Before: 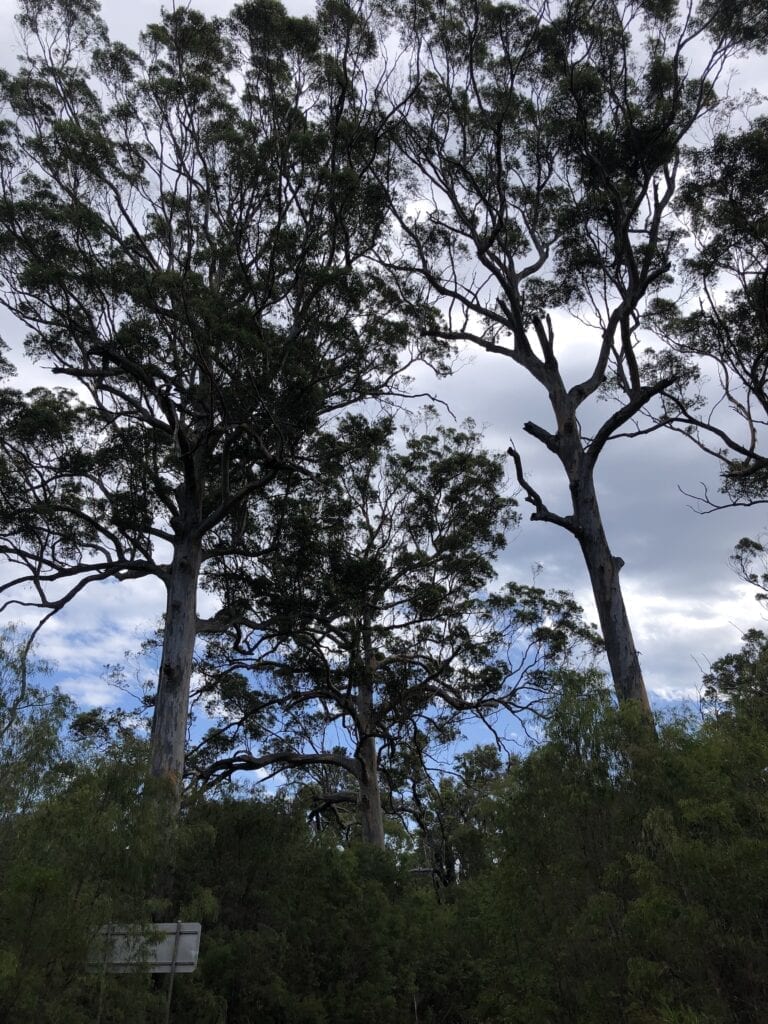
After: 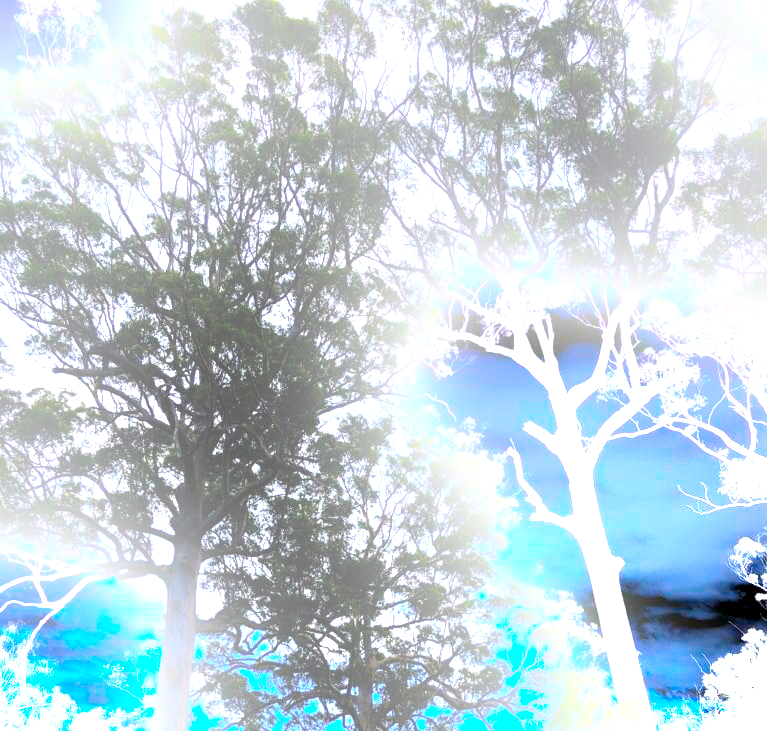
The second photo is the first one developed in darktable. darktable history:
local contrast: mode bilateral grid, contrast 20, coarseness 50, detail 120%, midtone range 0.2
shadows and highlights: shadows 0, highlights 40
crop: bottom 28.576%
exposure: black level correction 0, exposure 1.55 EV, compensate exposure bias true, compensate highlight preservation false
tone equalizer: -8 EV -0.417 EV, -7 EV -0.389 EV, -6 EV -0.333 EV, -5 EV -0.222 EV, -3 EV 0.222 EV, -2 EV 0.333 EV, -1 EV 0.389 EV, +0 EV 0.417 EV, edges refinement/feathering 500, mask exposure compensation -1.57 EV, preserve details no
tone curve: curves: ch0 [(0, 0) (0.003, 0.126) (0.011, 0.129) (0.025, 0.133) (0.044, 0.143) (0.069, 0.155) (0.1, 0.17) (0.136, 0.189) (0.177, 0.217) (0.224, 0.25) (0.277, 0.293) (0.335, 0.346) (0.399, 0.398) (0.468, 0.456) (0.543, 0.517) (0.623, 0.583) (0.709, 0.659) (0.801, 0.756) (0.898, 0.856) (1, 1)], preserve colors none
color balance rgb: linear chroma grading › global chroma 15%, perceptual saturation grading › global saturation 30%
bloom: on, module defaults
